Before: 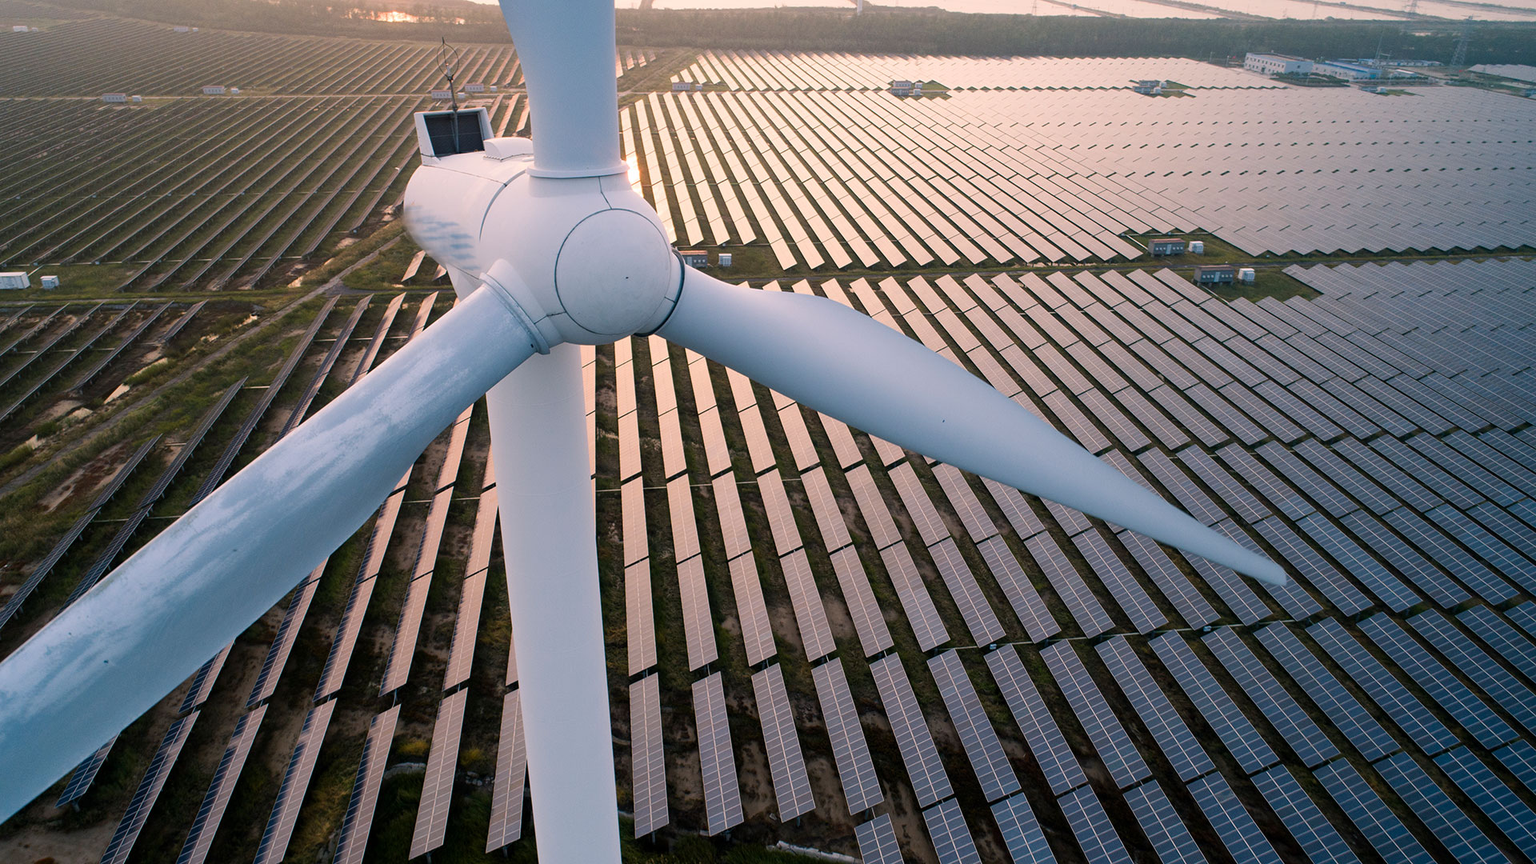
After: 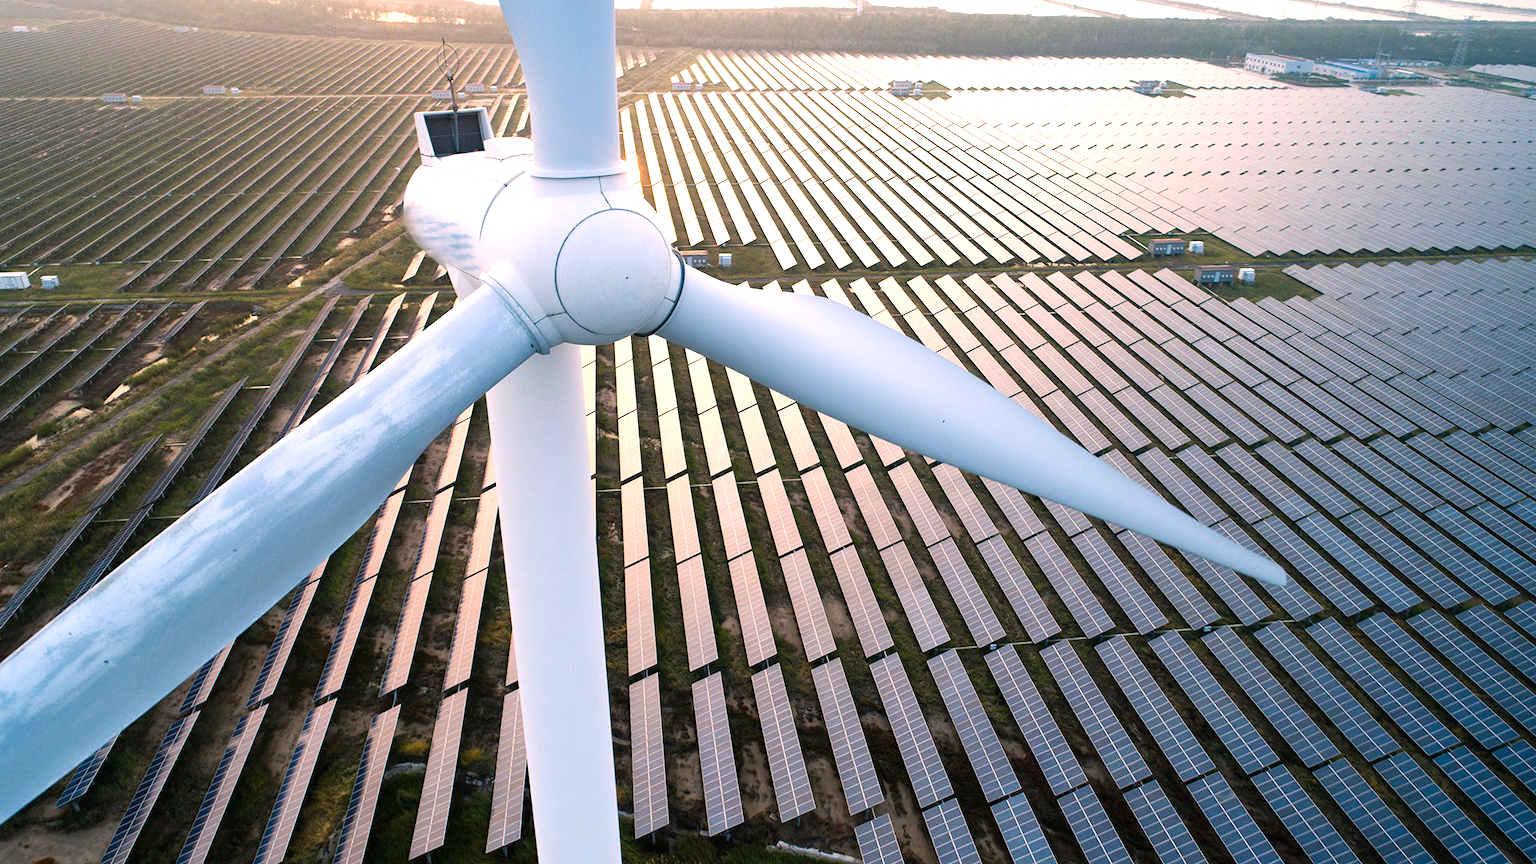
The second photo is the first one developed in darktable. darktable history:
exposure: black level correction -0.001, exposure 0.902 EV, compensate exposure bias true, compensate highlight preservation false
